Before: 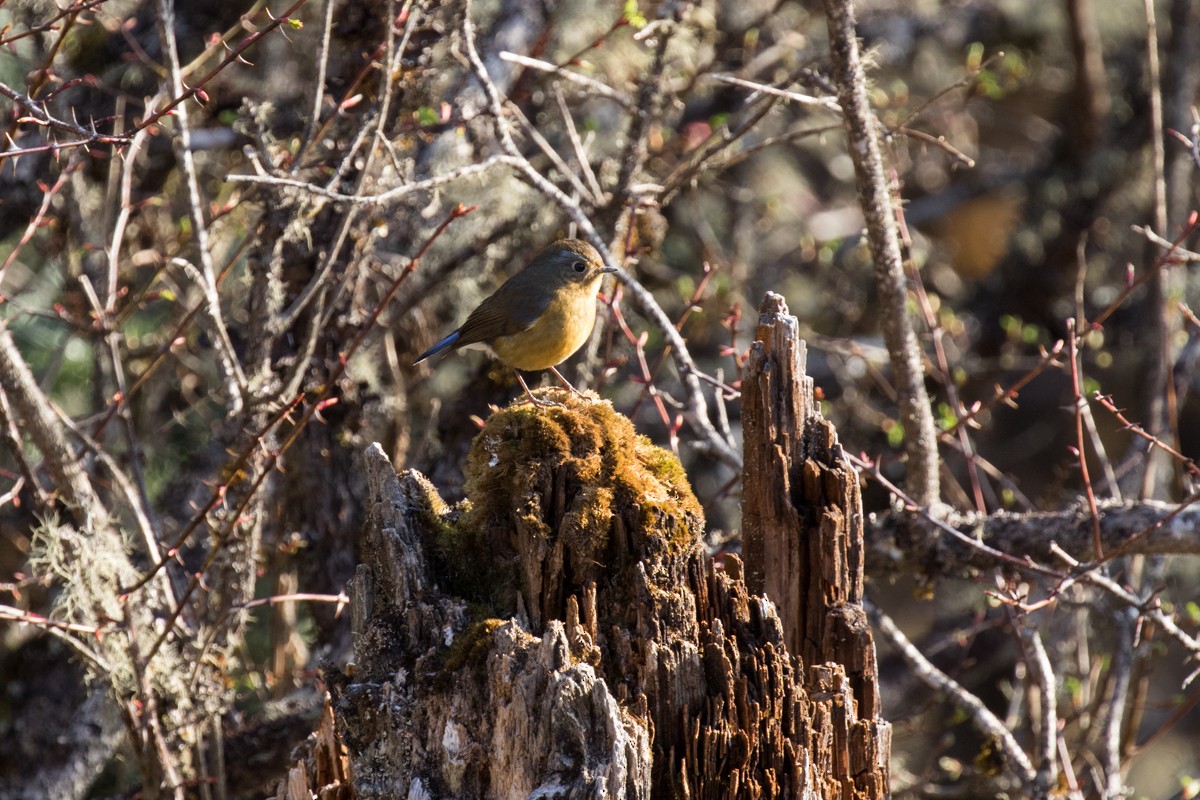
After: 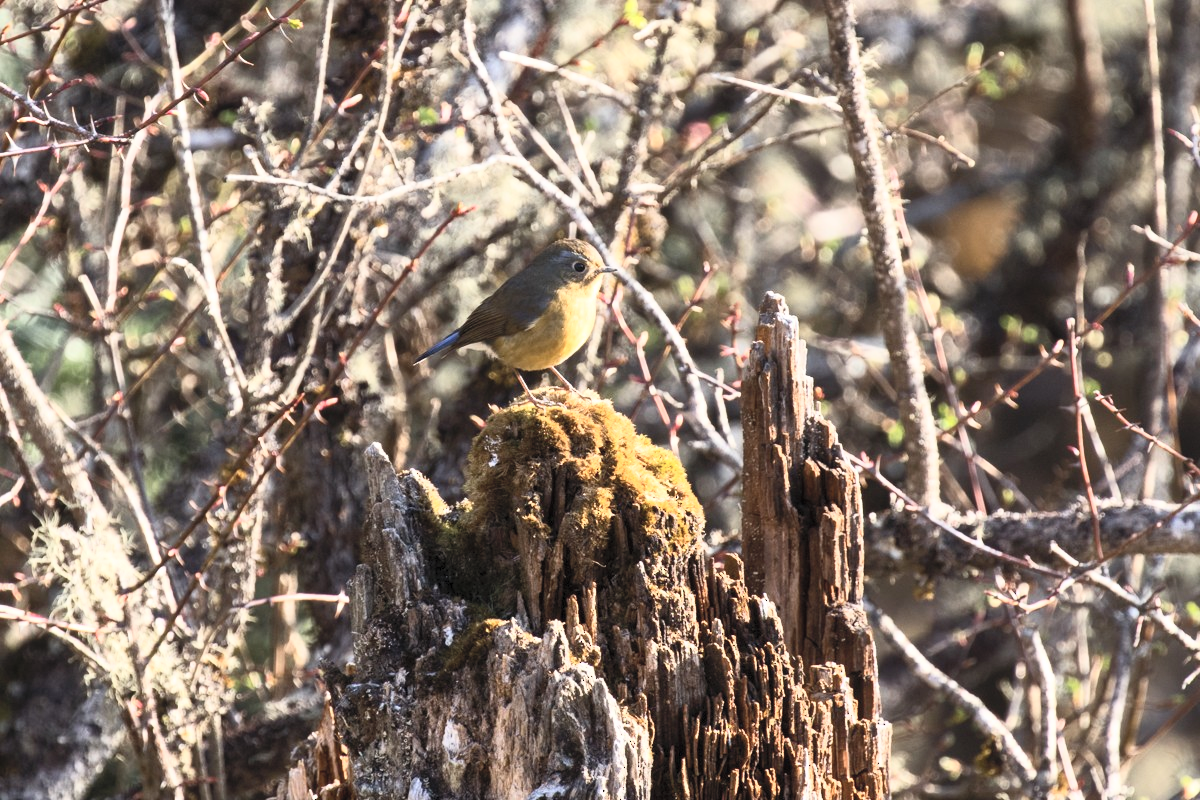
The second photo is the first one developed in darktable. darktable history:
contrast brightness saturation: contrast 0.386, brightness 0.523
